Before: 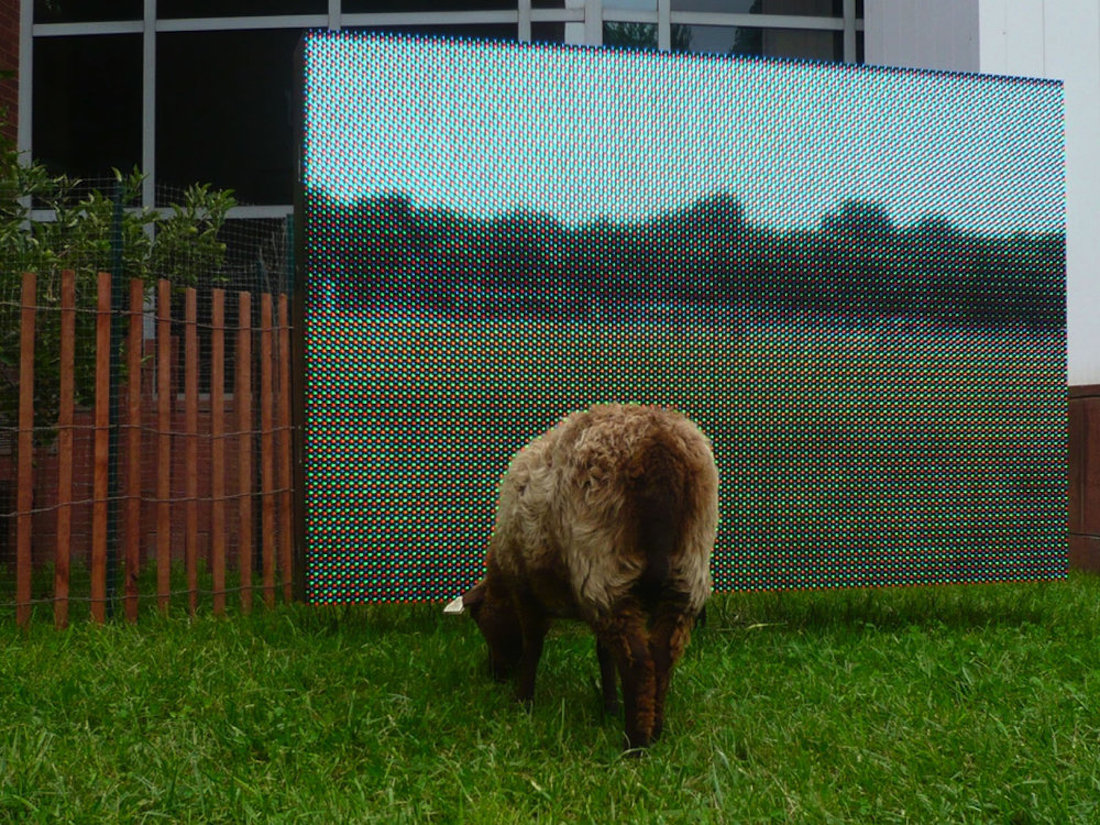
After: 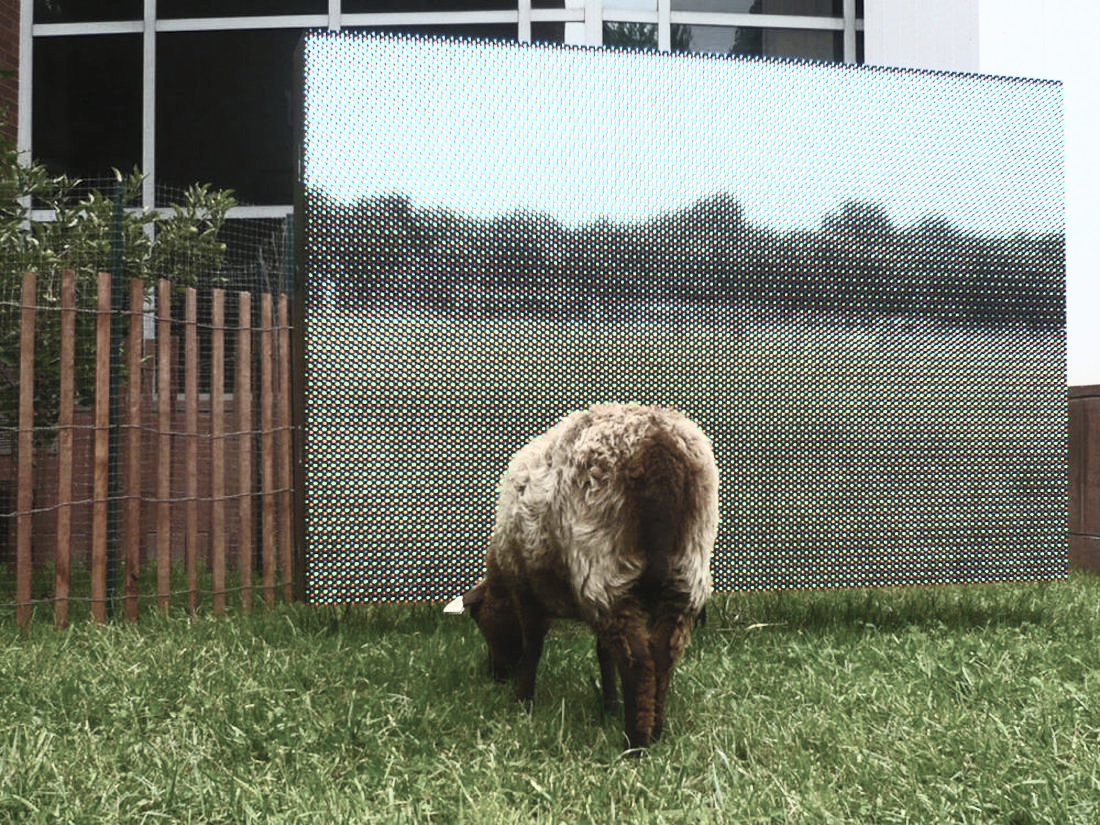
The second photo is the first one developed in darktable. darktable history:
contrast brightness saturation: contrast 0.575, brightness 0.578, saturation -0.343
